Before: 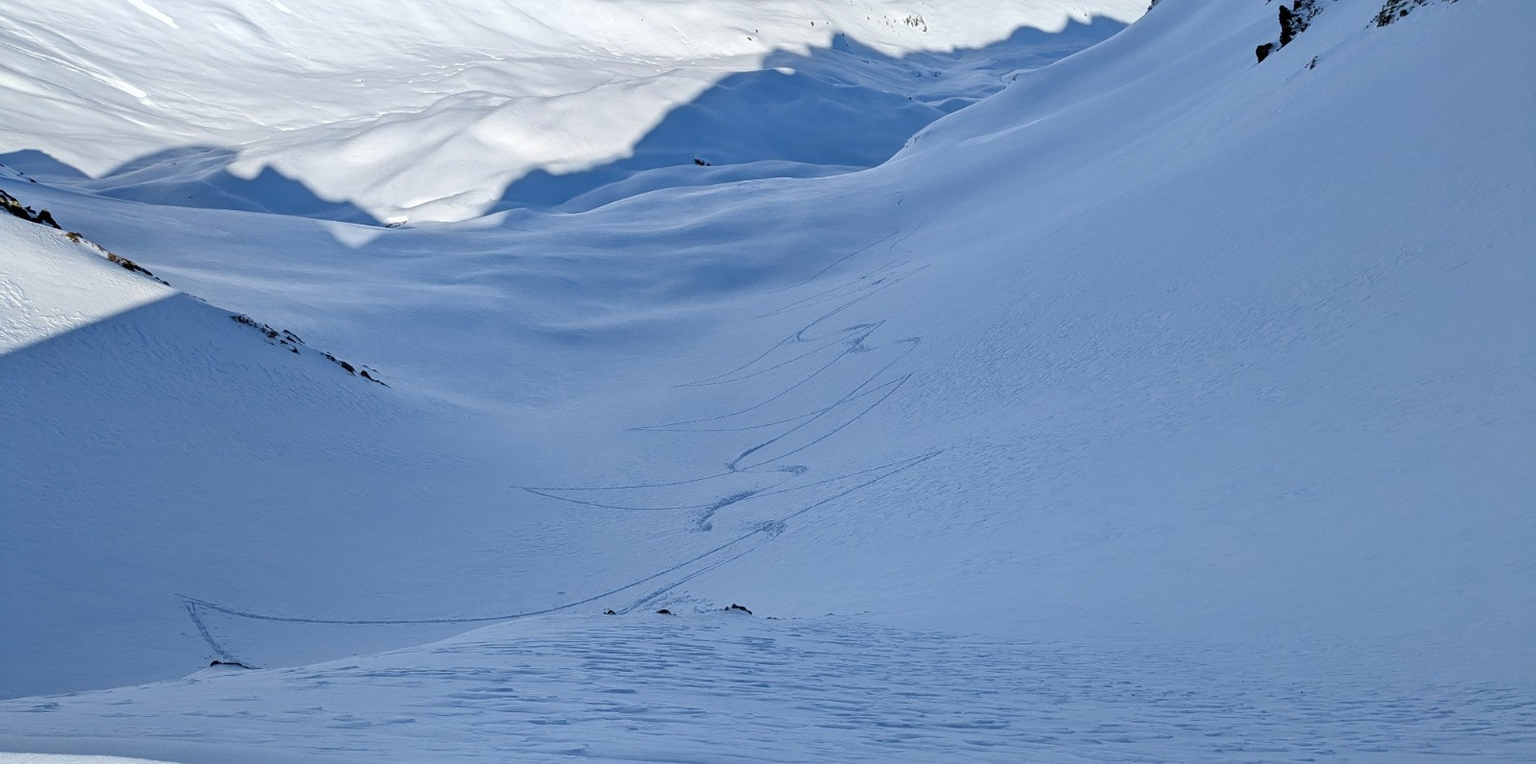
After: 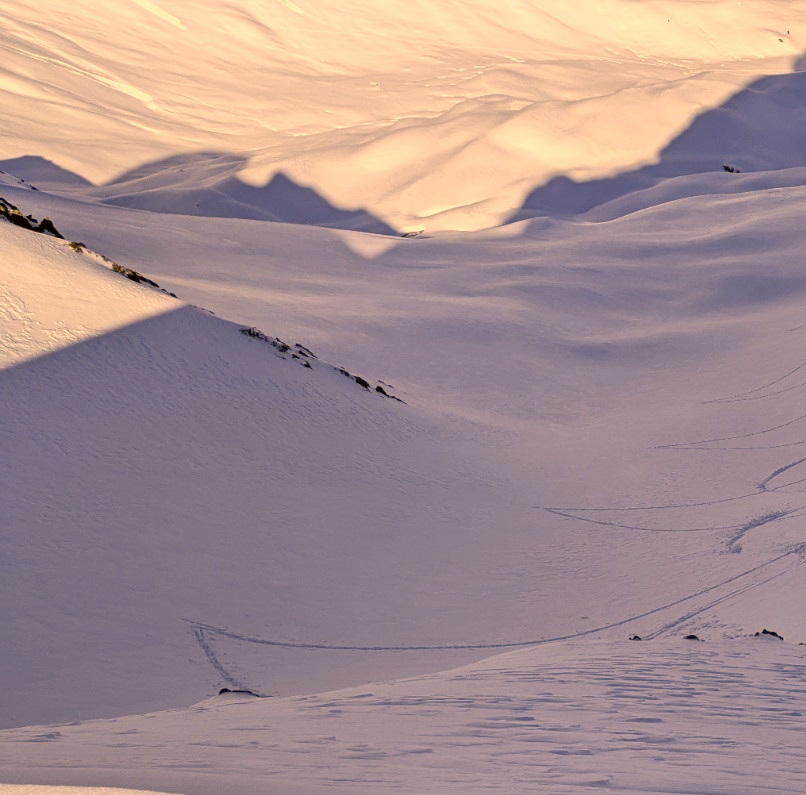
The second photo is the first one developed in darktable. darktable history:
color correction: highlights a* 18.71, highlights b* 36.08, shadows a* 1.48, shadows b* 6.31, saturation 1.01
crop and rotate: left 0.017%, top 0%, right 49.603%
